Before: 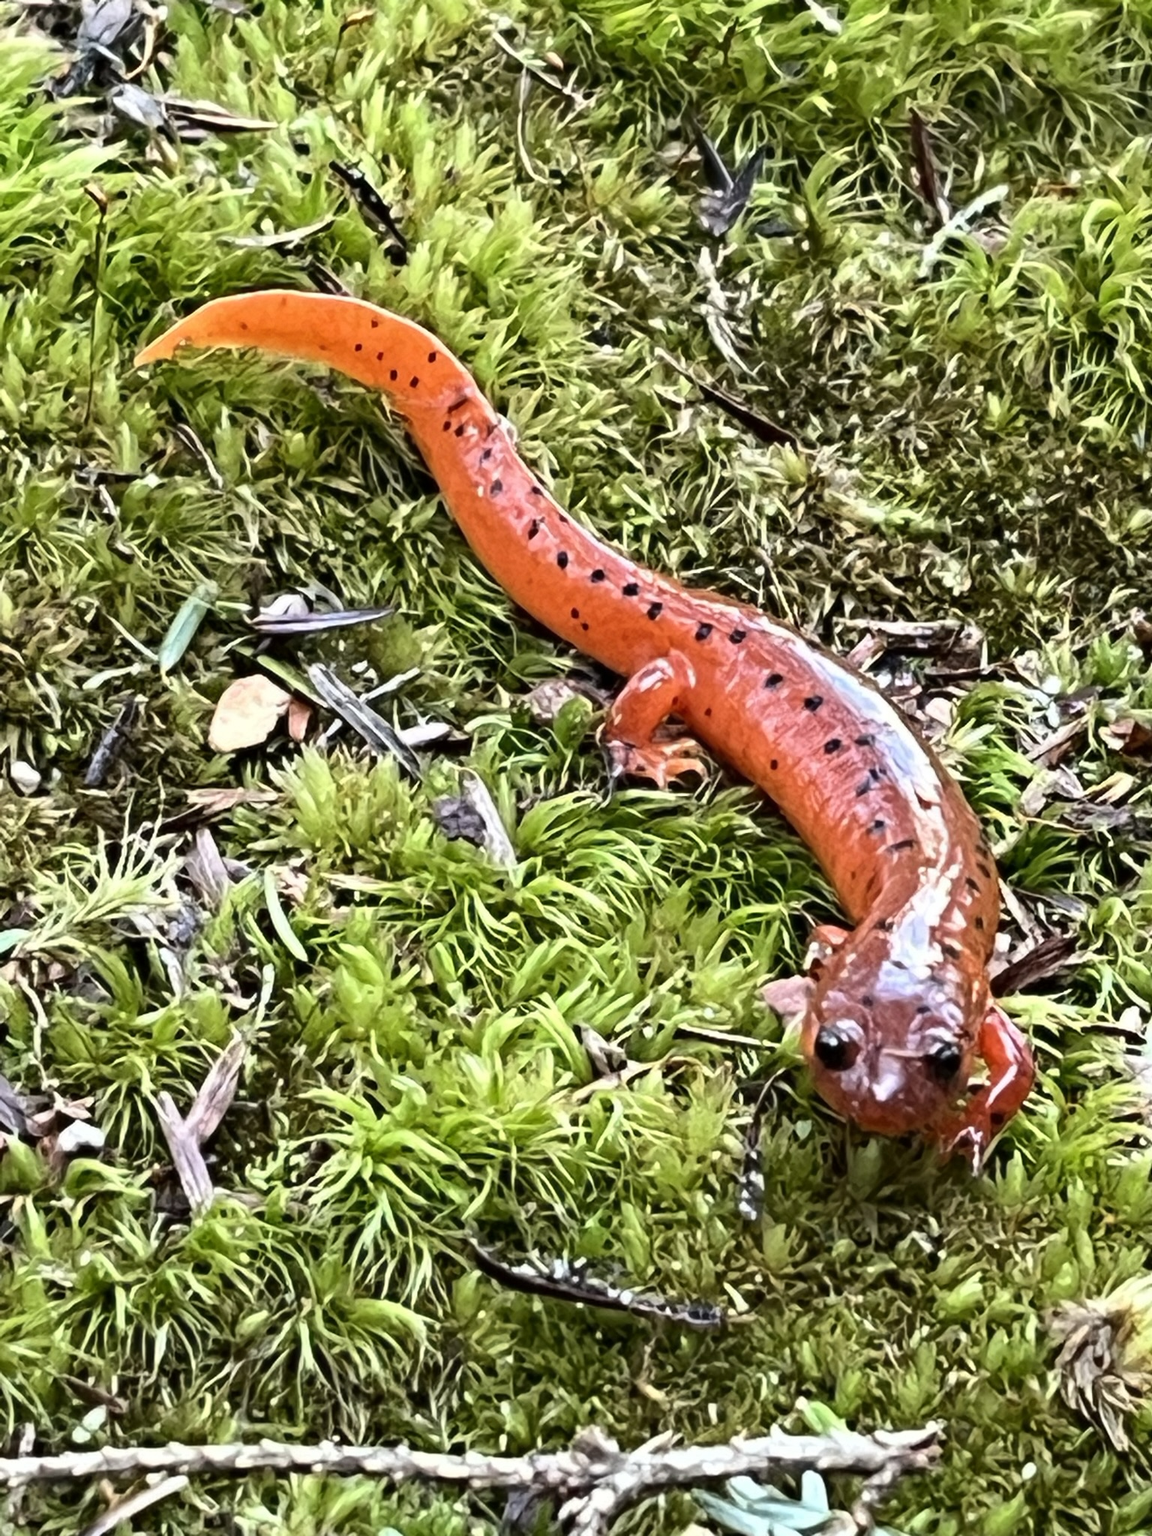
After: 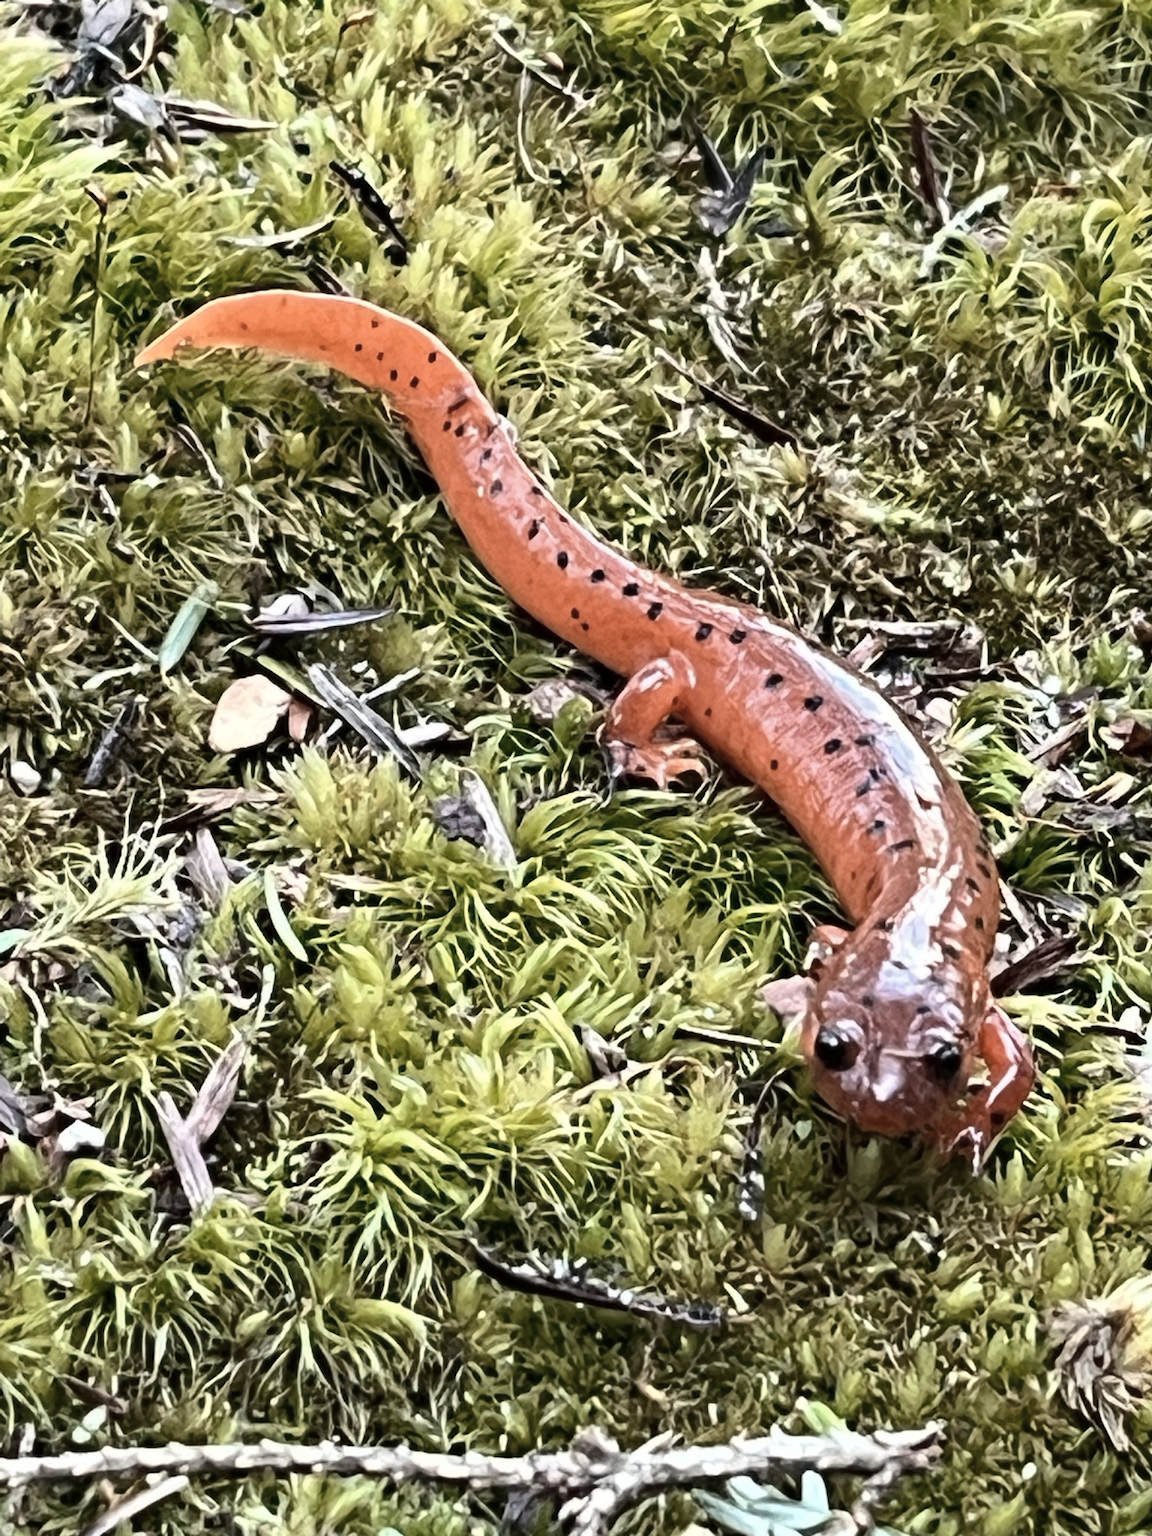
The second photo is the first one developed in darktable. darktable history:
color zones: curves: ch1 [(0, 0.455) (0.063, 0.455) (0.286, 0.495) (0.429, 0.5) (0.571, 0.5) (0.714, 0.5) (0.857, 0.5) (1, 0.455)]; ch2 [(0, 0.532) (0.063, 0.521) (0.233, 0.447) (0.429, 0.489) (0.571, 0.5) (0.714, 0.5) (0.857, 0.5) (1, 0.532)]
contrast brightness saturation: contrast 0.105, saturation -0.368
